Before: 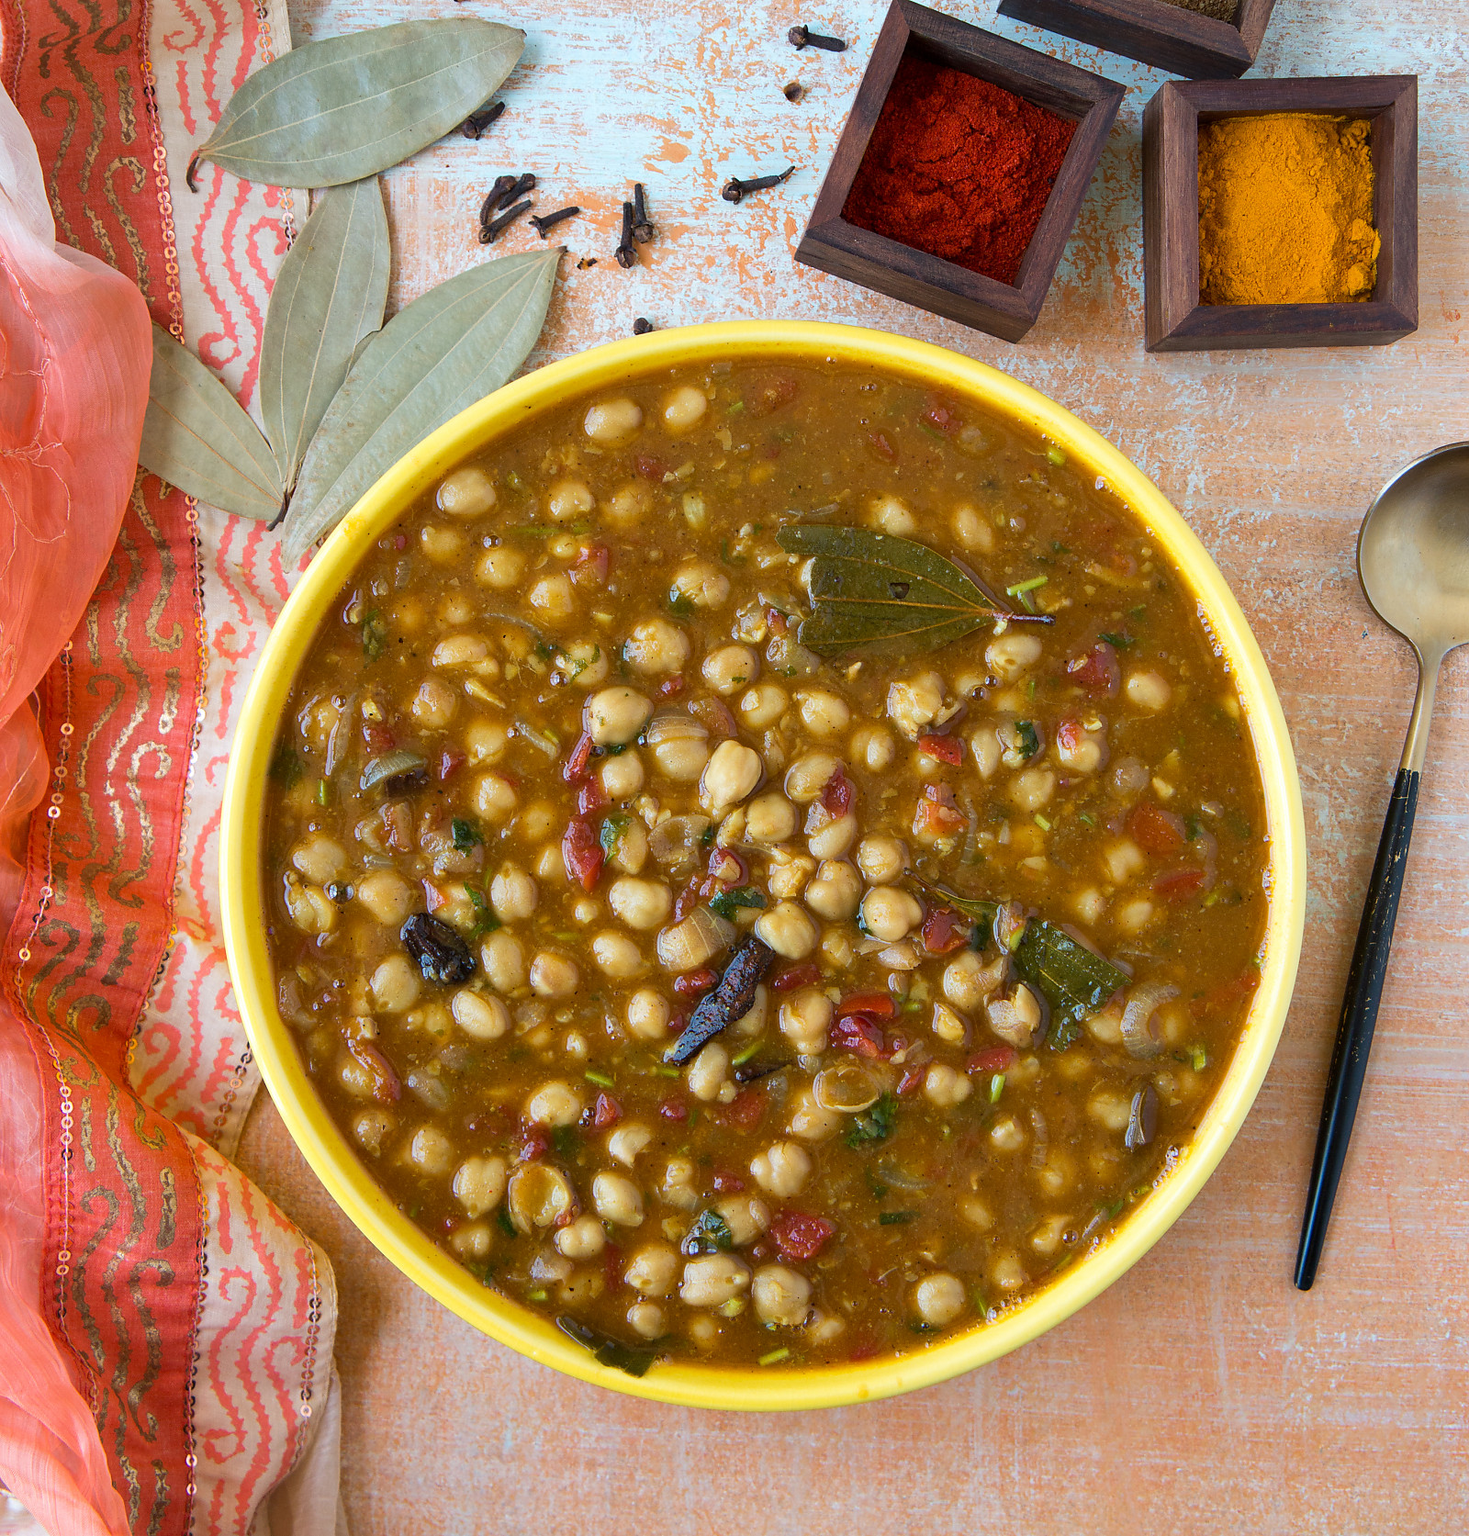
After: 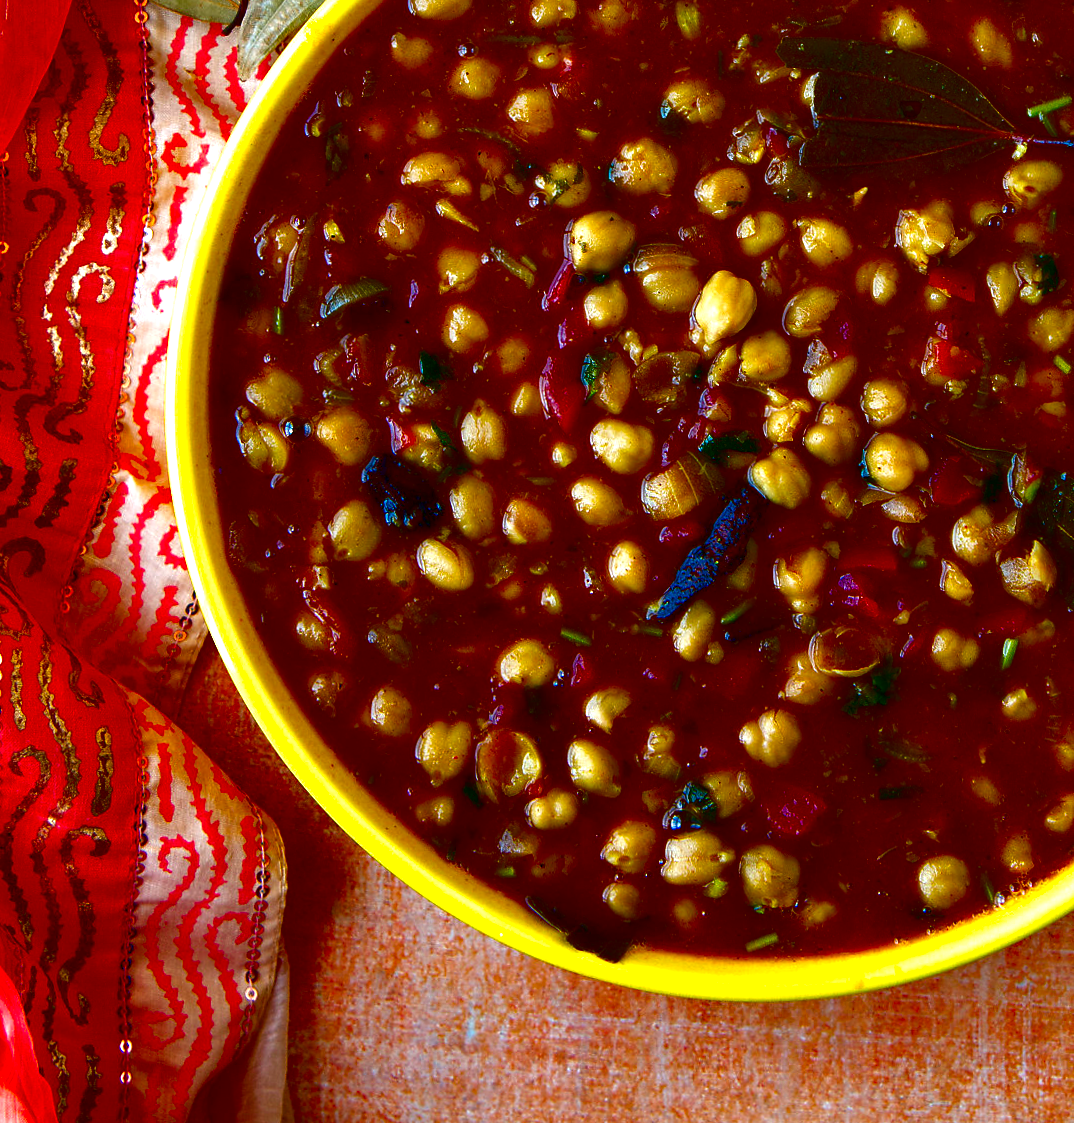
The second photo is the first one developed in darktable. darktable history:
exposure: exposure 0.507 EV, compensate highlight preservation false
crop and rotate: angle -0.82°, left 3.85%, top 31.828%, right 27.992%
contrast brightness saturation: brightness -1, saturation 1
